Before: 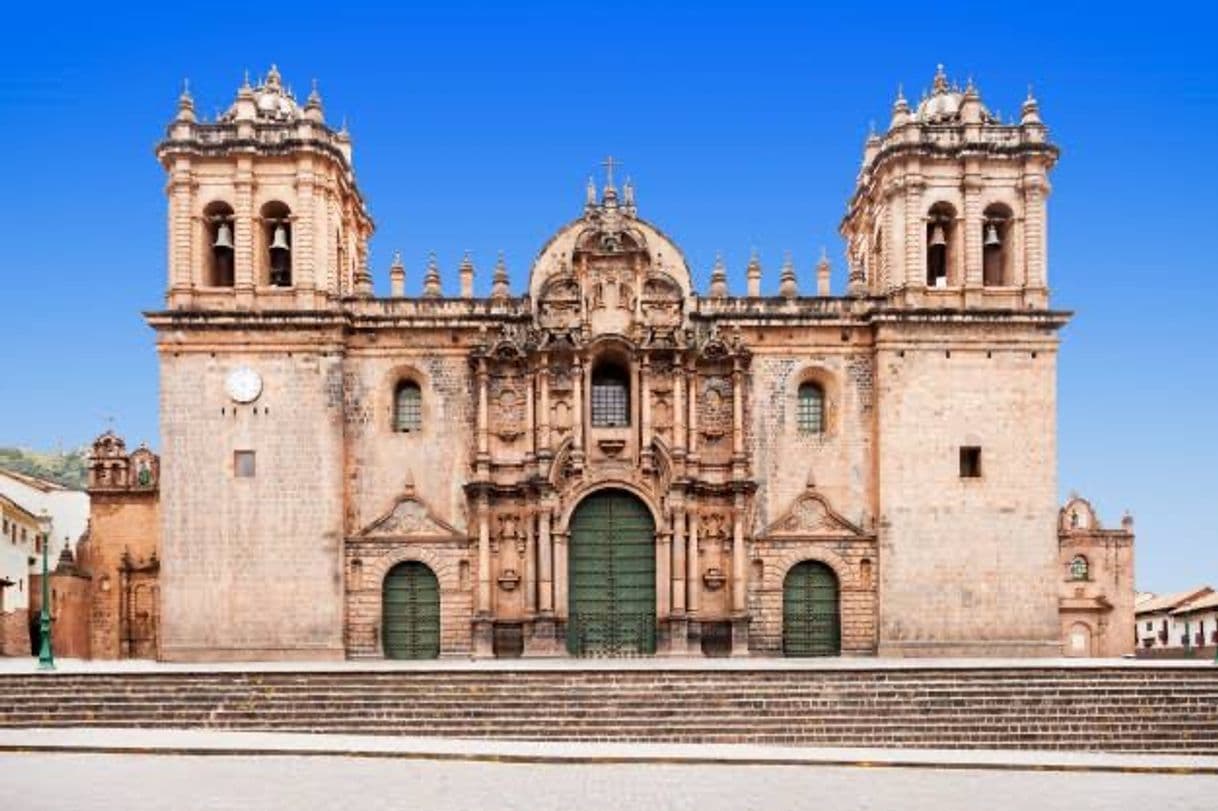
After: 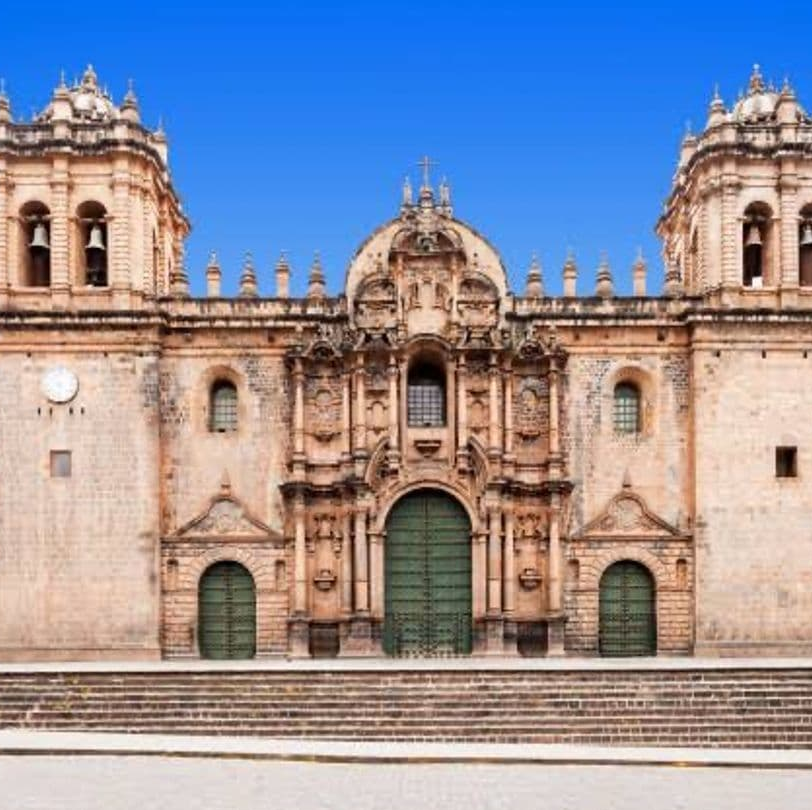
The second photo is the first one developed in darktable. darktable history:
crop and rotate: left 15.144%, right 18.163%
